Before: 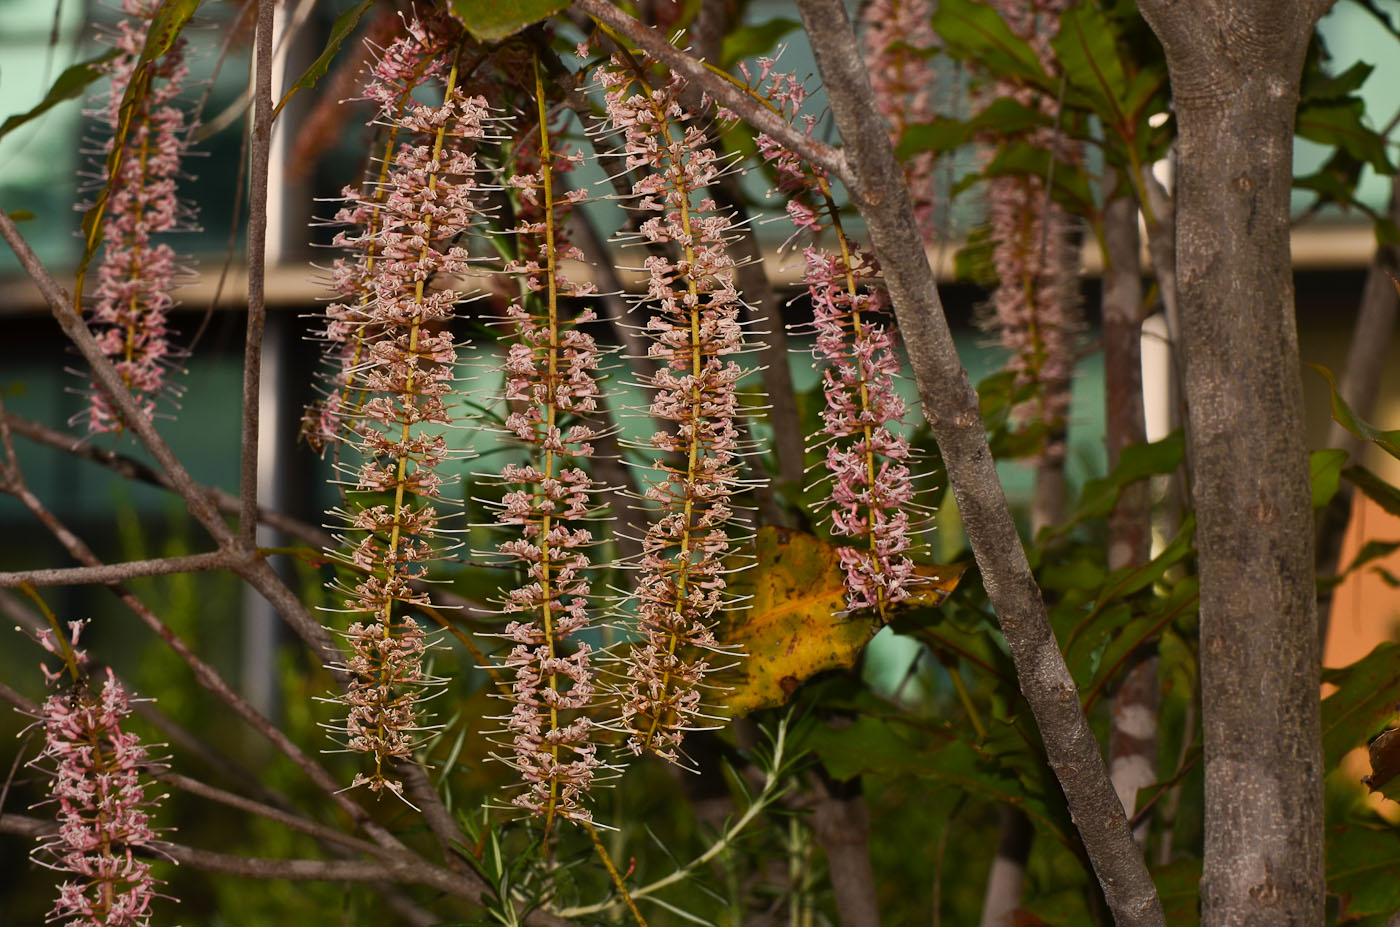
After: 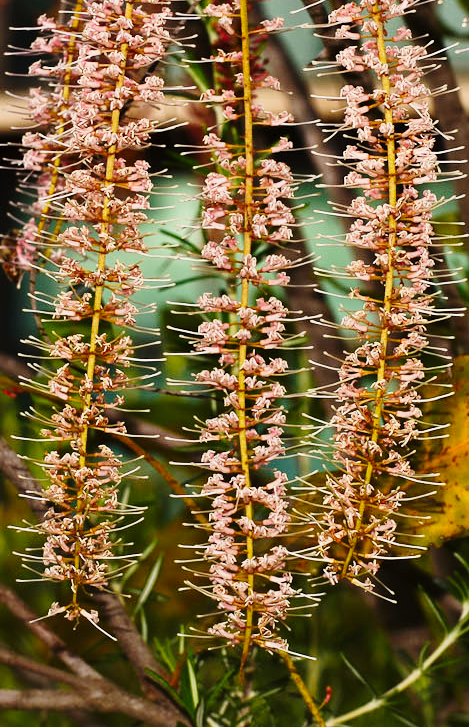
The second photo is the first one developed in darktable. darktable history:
base curve: curves: ch0 [(0, 0) (0.028, 0.03) (0.121, 0.232) (0.46, 0.748) (0.859, 0.968) (1, 1)], preserve colors none
crop and rotate: left 21.77%, top 18.528%, right 44.676%, bottom 2.997%
